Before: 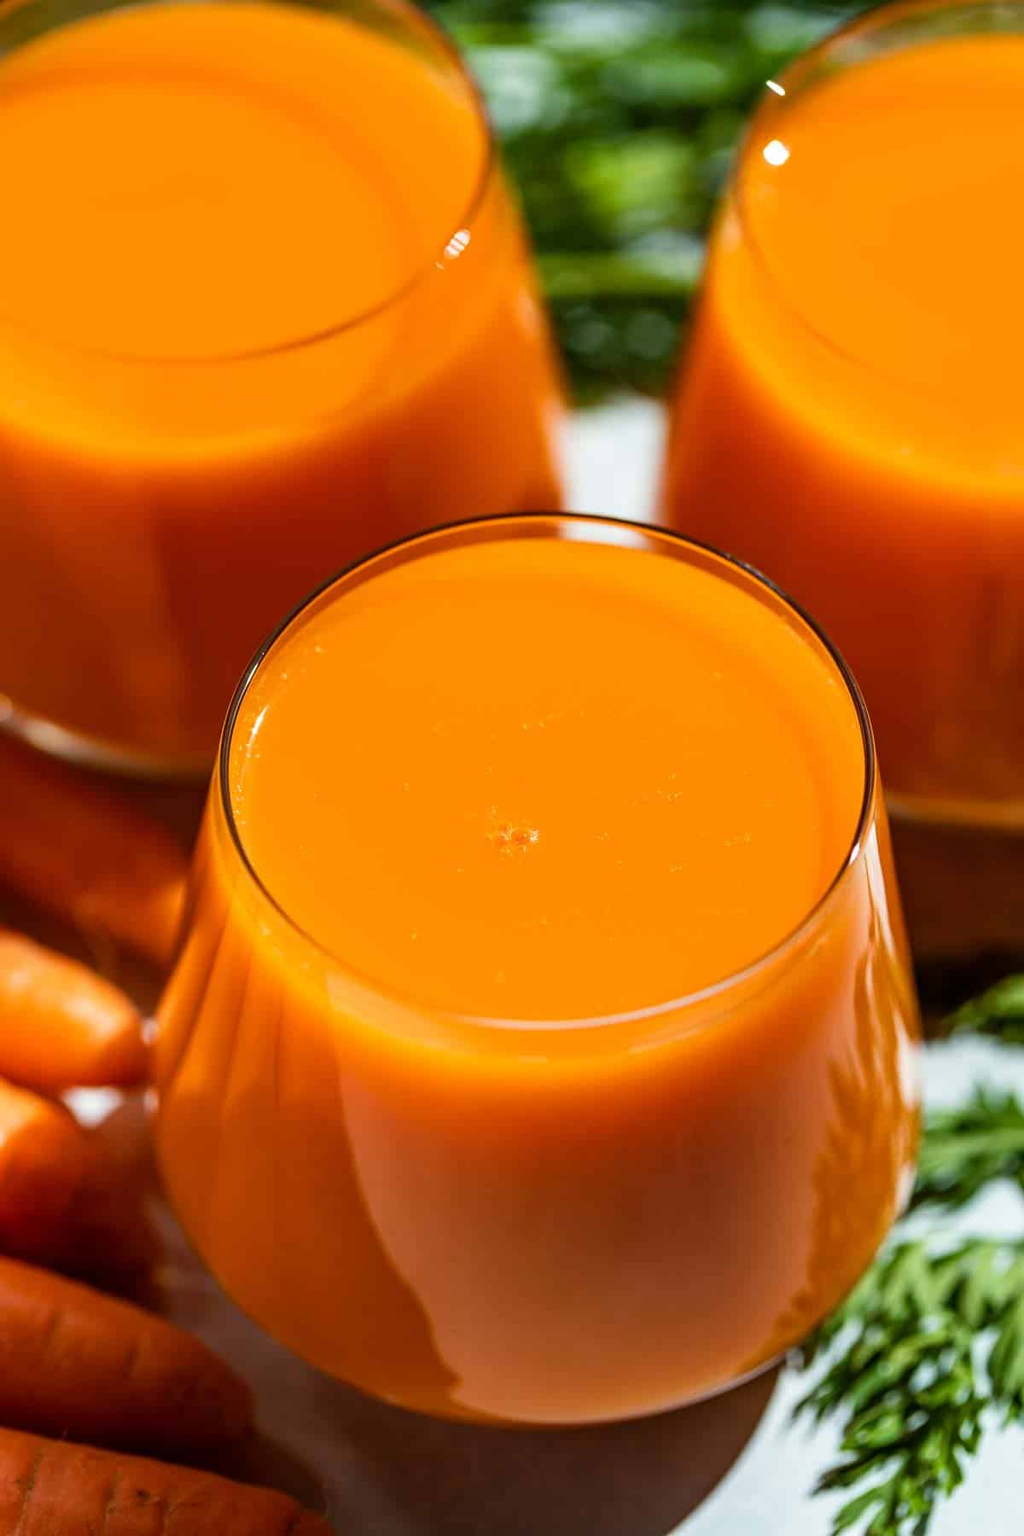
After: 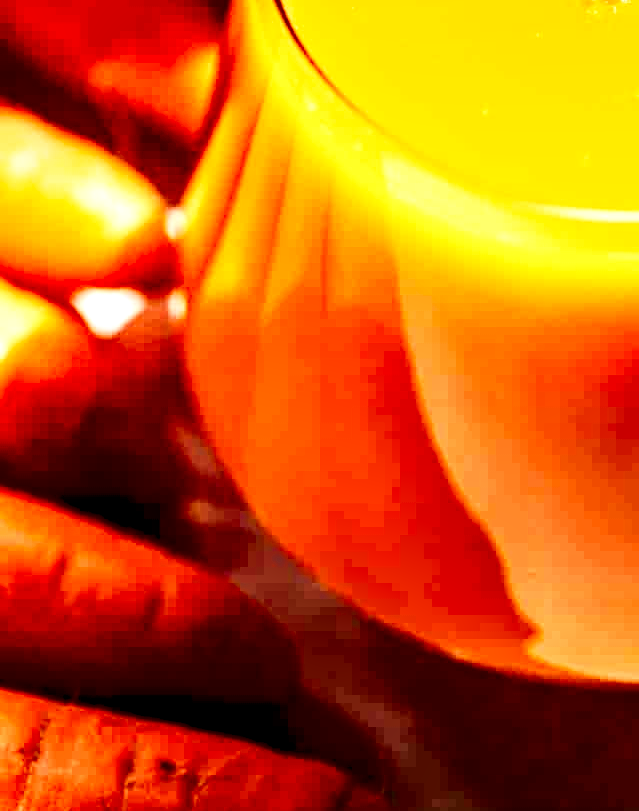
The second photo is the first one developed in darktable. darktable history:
tone curve: curves: ch0 [(0, 0.011) (0.053, 0.026) (0.174, 0.115) (0.416, 0.417) (0.697, 0.758) (0.852, 0.902) (0.991, 0.981)]; ch1 [(0, 0) (0.264, 0.22) (0.407, 0.373) (0.463, 0.457) (0.492, 0.5) (0.512, 0.511) (0.54, 0.543) (0.585, 0.617) (0.659, 0.686) (0.78, 0.8) (1, 1)]; ch2 [(0, 0) (0.438, 0.449) (0.473, 0.469) (0.503, 0.5) (0.523, 0.534) (0.562, 0.591) (0.612, 0.627) (0.701, 0.707) (1, 1)], color space Lab, independent channels, preserve colors none
local contrast: highlights 20%, shadows 71%, detail 170%
crop and rotate: top 54.757%, right 46.706%, bottom 0.186%
base curve: curves: ch0 [(0, 0) (0.007, 0.004) (0.027, 0.03) (0.046, 0.07) (0.207, 0.54) (0.442, 0.872) (0.673, 0.972) (1, 1)], preserve colors none
